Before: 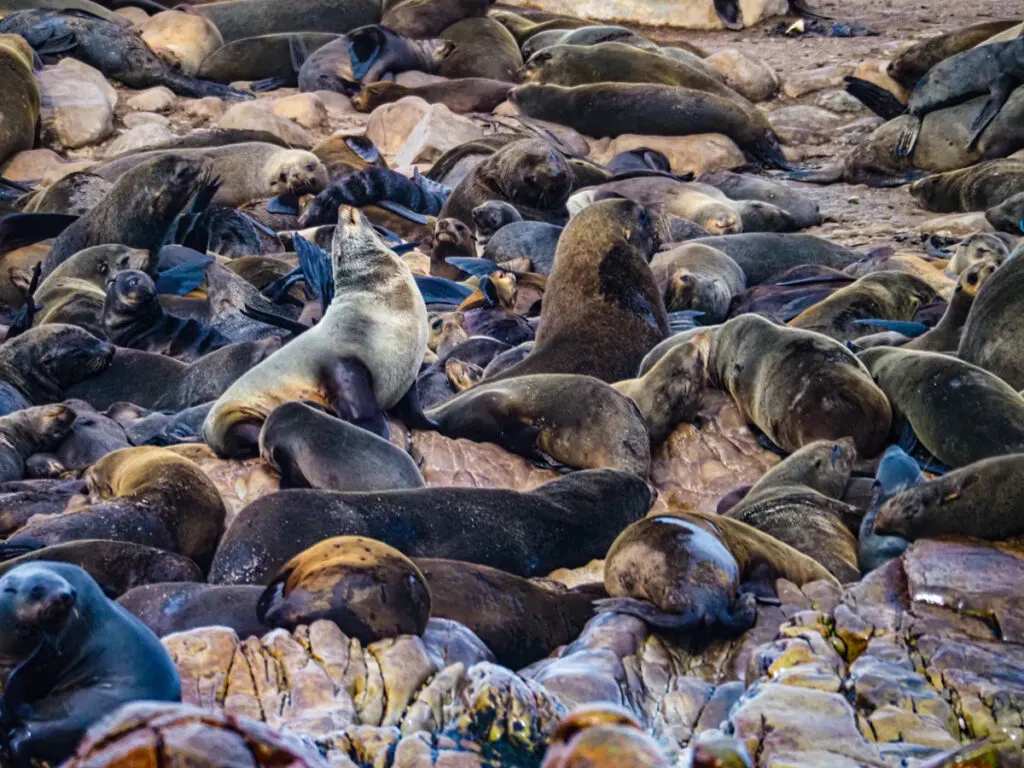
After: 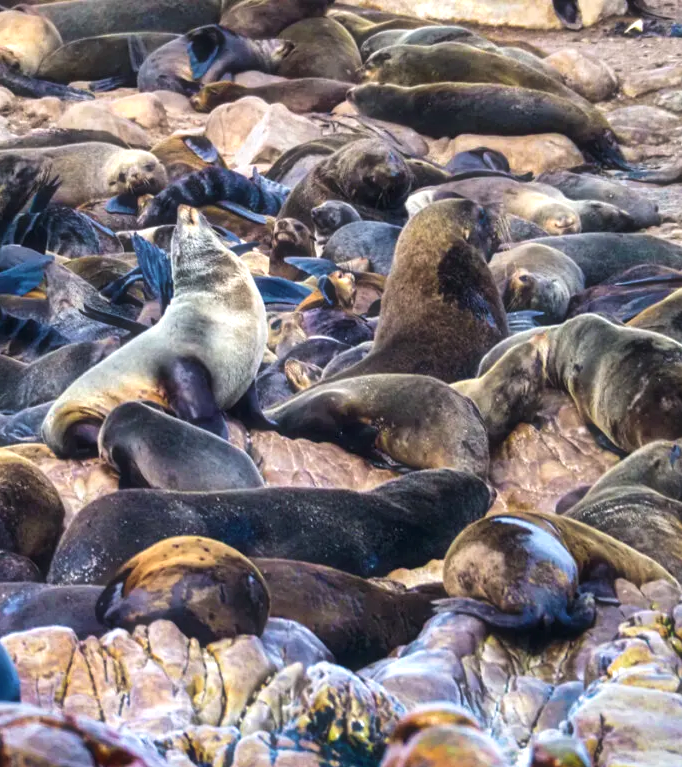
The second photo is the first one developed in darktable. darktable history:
exposure: black level correction 0.001, exposure 0.5 EV, compensate exposure bias true, compensate highlight preservation false
crop and rotate: left 15.754%, right 17.579%
velvia: strength 10%
haze removal: strength -0.1, adaptive false
